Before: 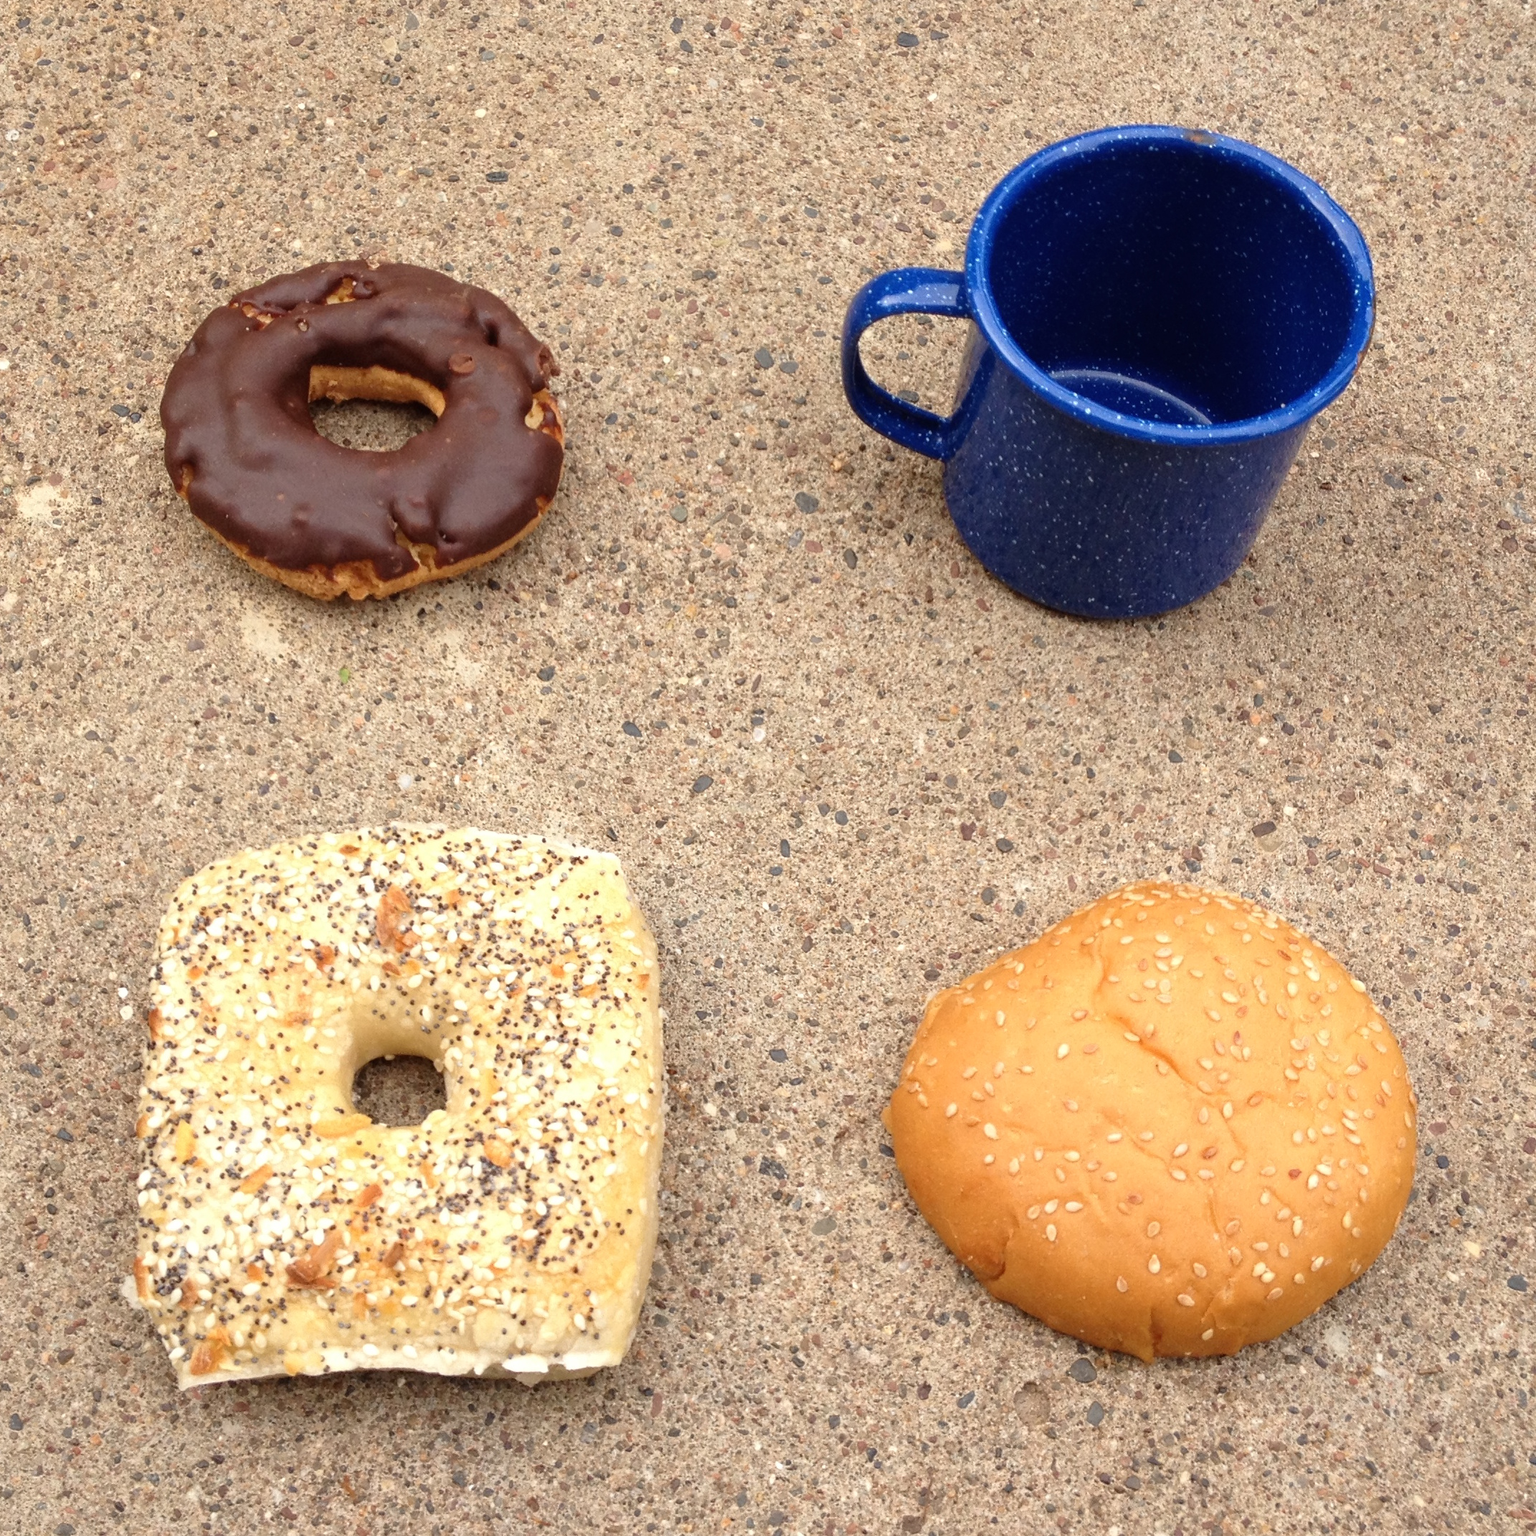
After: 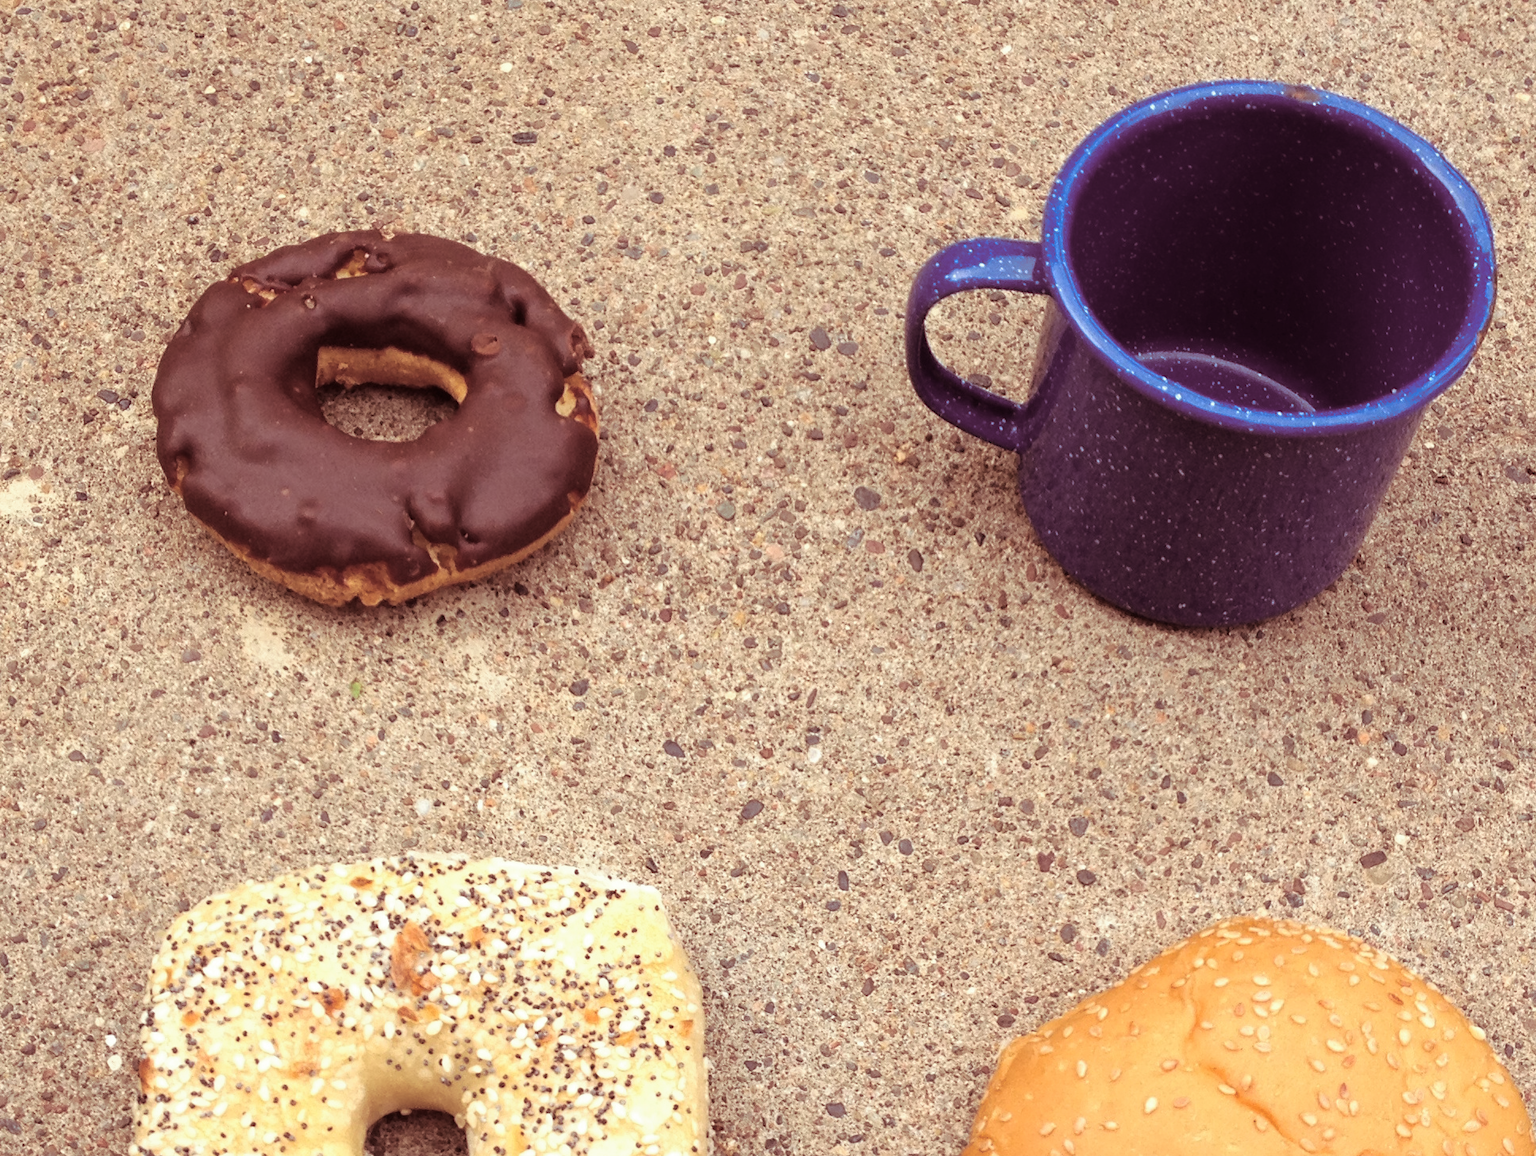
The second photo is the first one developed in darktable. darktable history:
split-toning: shadows › hue 360°
crop: left 1.509%, top 3.452%, right 7.696%, bottom 28.452%
